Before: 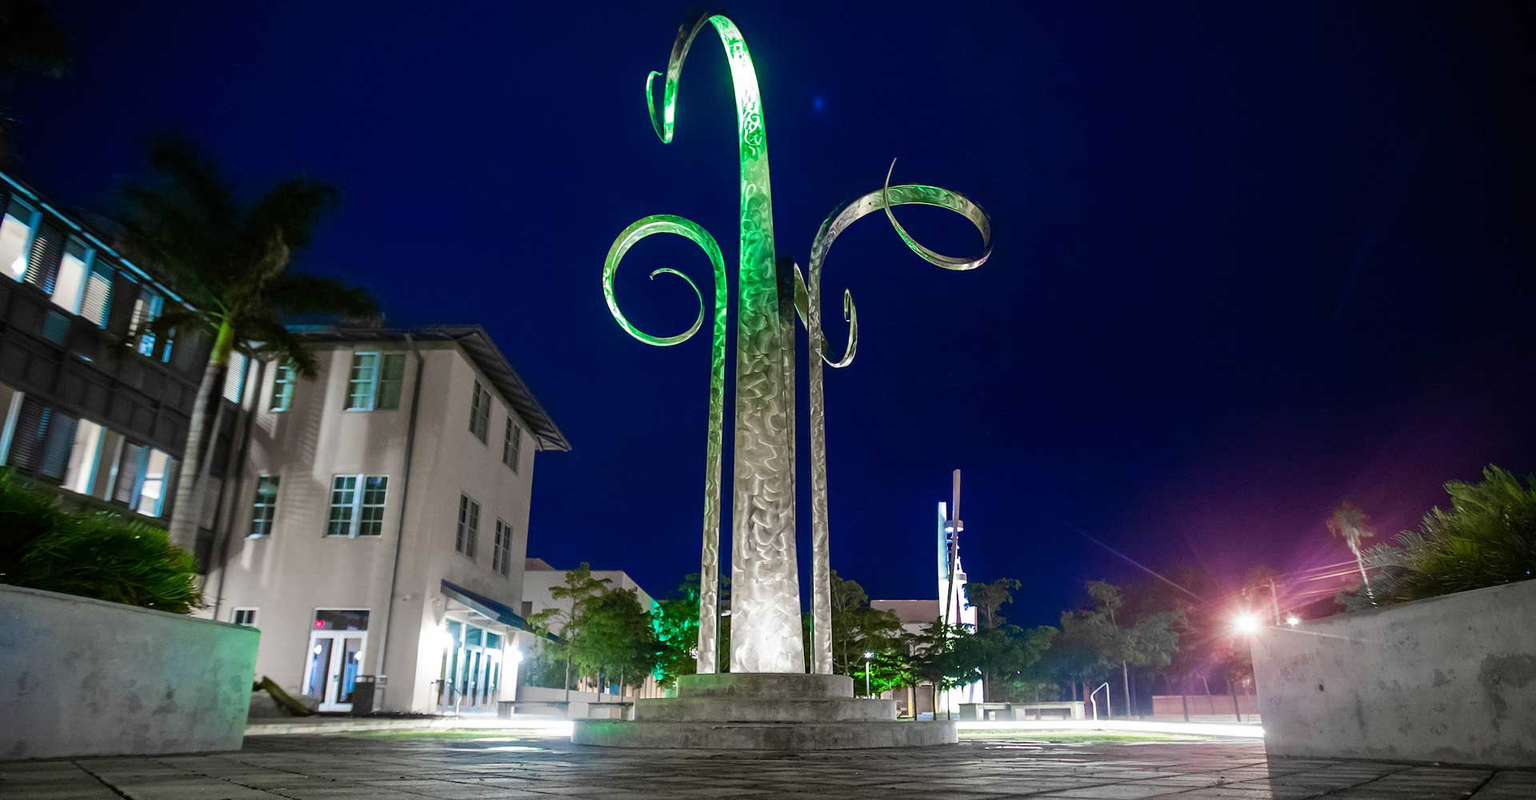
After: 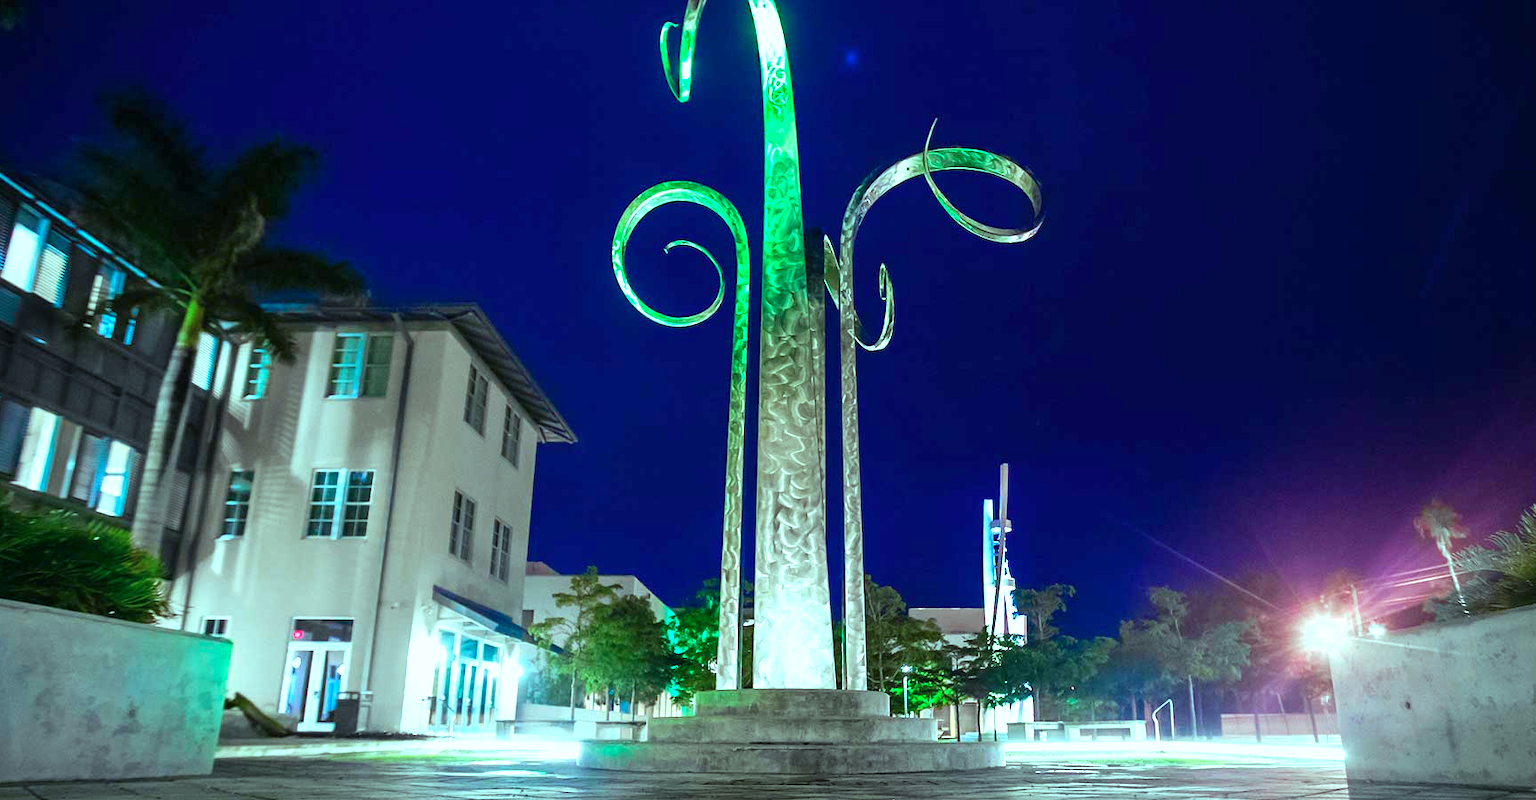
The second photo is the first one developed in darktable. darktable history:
crop: left 3.305%, top 6.436%, right 6.389%, bottom 3.258%
color balance rgb: shadows lift › chroma 7.23%, shadows lift › hue 246.48°, highlights gain › chroma 5.38%, highlights gain › hue 196.93°, white fulcrum 1 EV
exposure: black level correction 0, exposure 0.7 EV, compensate exposure bias true, compensate highlight preservation false
